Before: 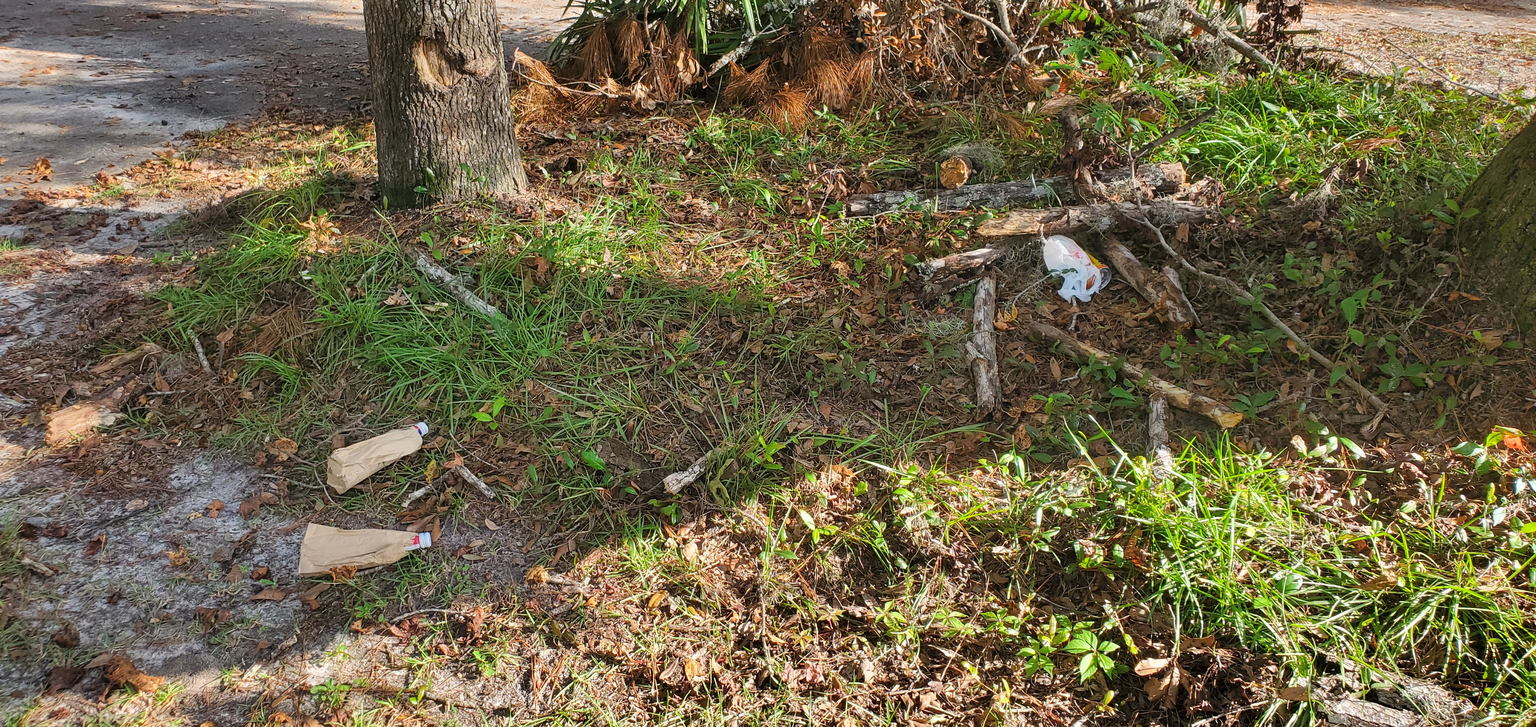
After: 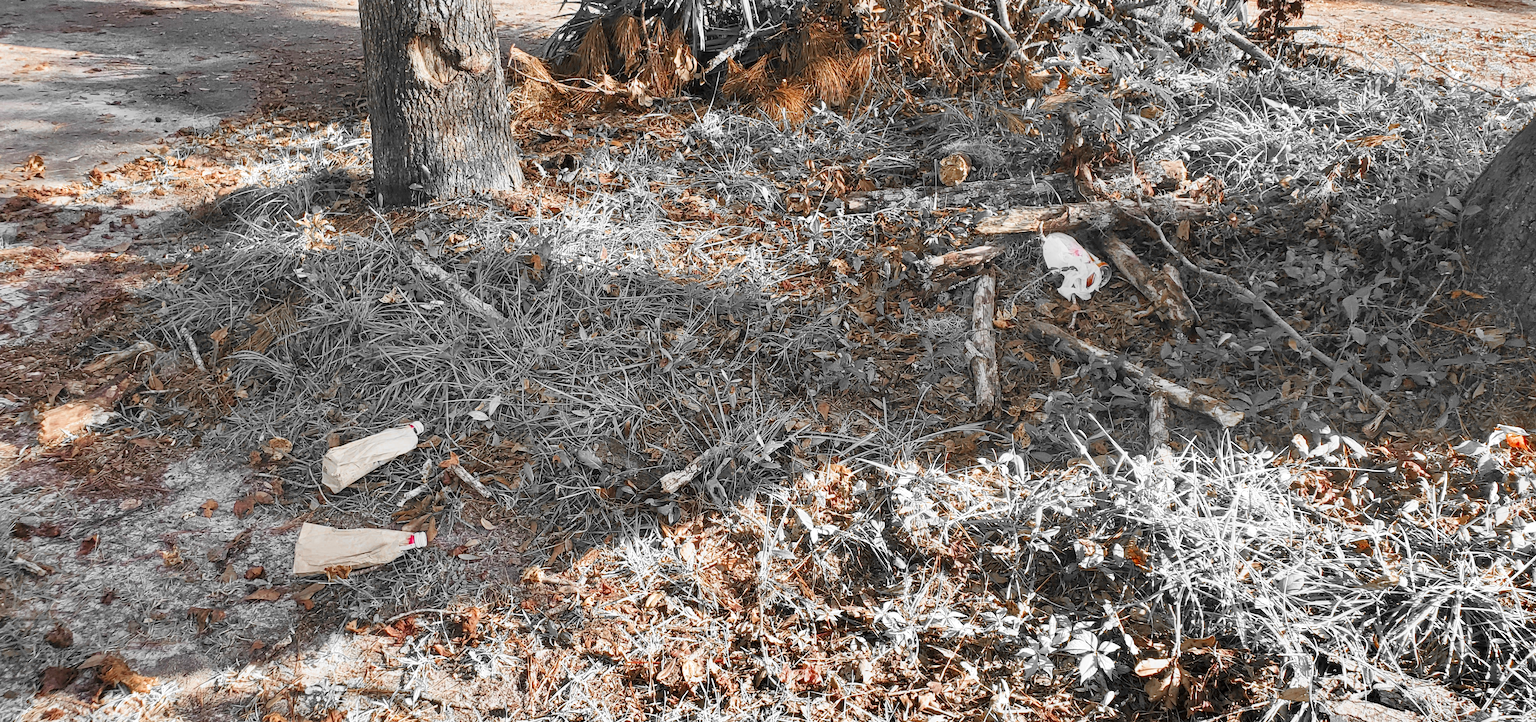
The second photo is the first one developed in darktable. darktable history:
base curve: curves: ch0 [(0, 0) (0.088, 0.125) (0.176, 0.251) (0.354, 0.501) (0.613, 0.749) (1, 0.877)]
color zones: curves: ch0 [(0, 0.497) (0.096, 0.361) (0.221, 0.538) (0.429, 0.5) (0.571, 0.5) (0.714, 0.5) (0.857, 0.5) (1, 0.497)]; ch1 [(0, 0.5) (0.143, 0.5) (0.257, -0.002) (0.429, 0.04) (0.571, -0.001) (0.714, -0.015) (0.857, 0.024) (1, 0.5)], mix 24.14%
exposure: compensate highlight preservation false
crop: left 0.506%, top 0.606%, right 0.151%, bottom 0.55%
